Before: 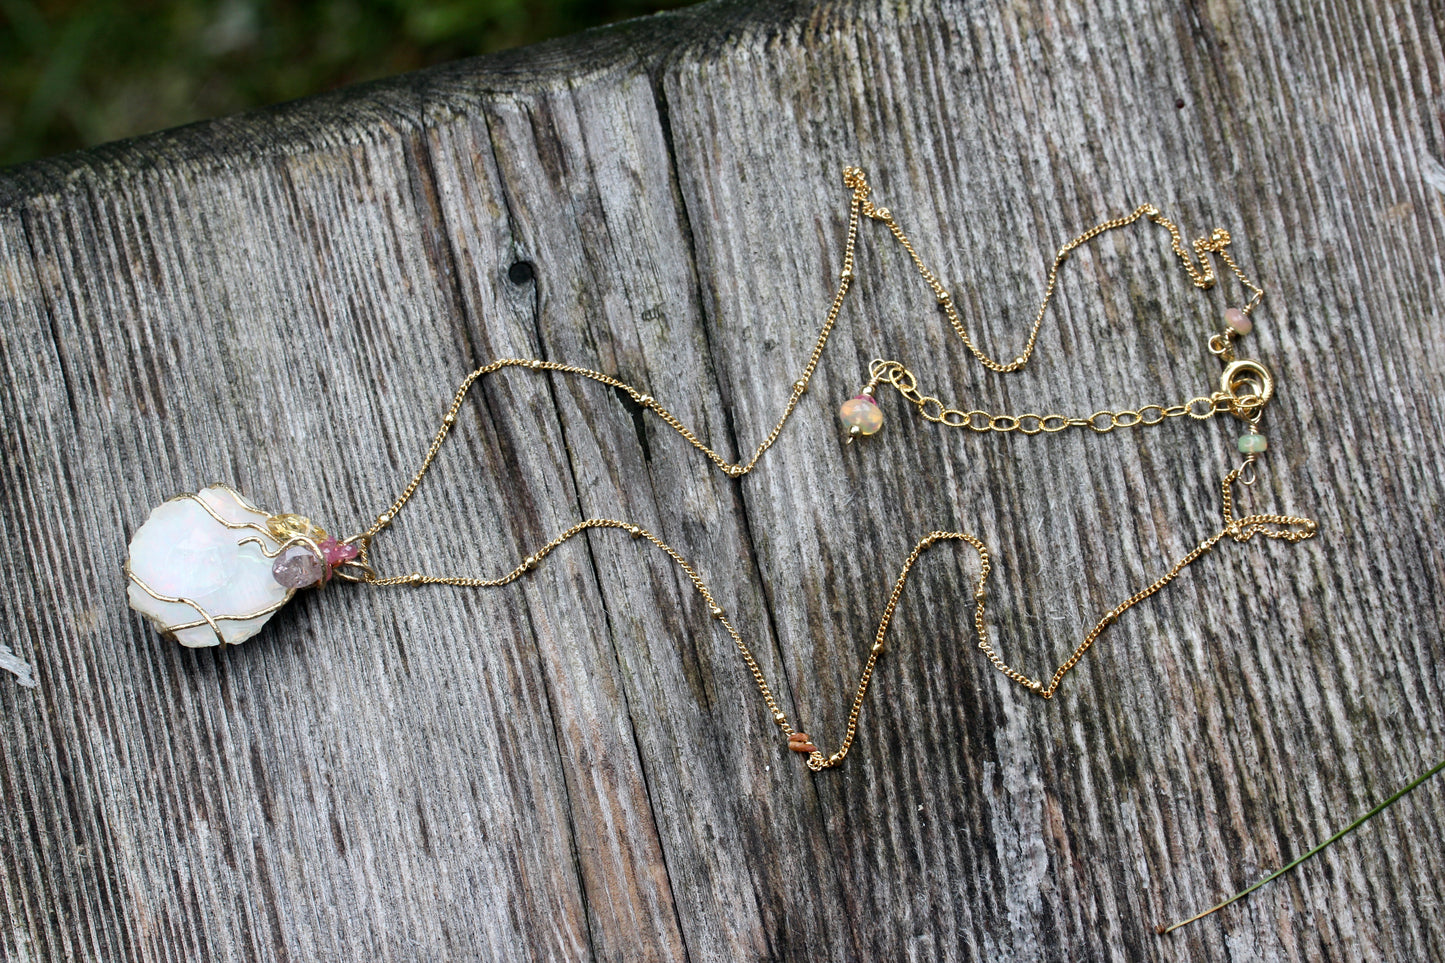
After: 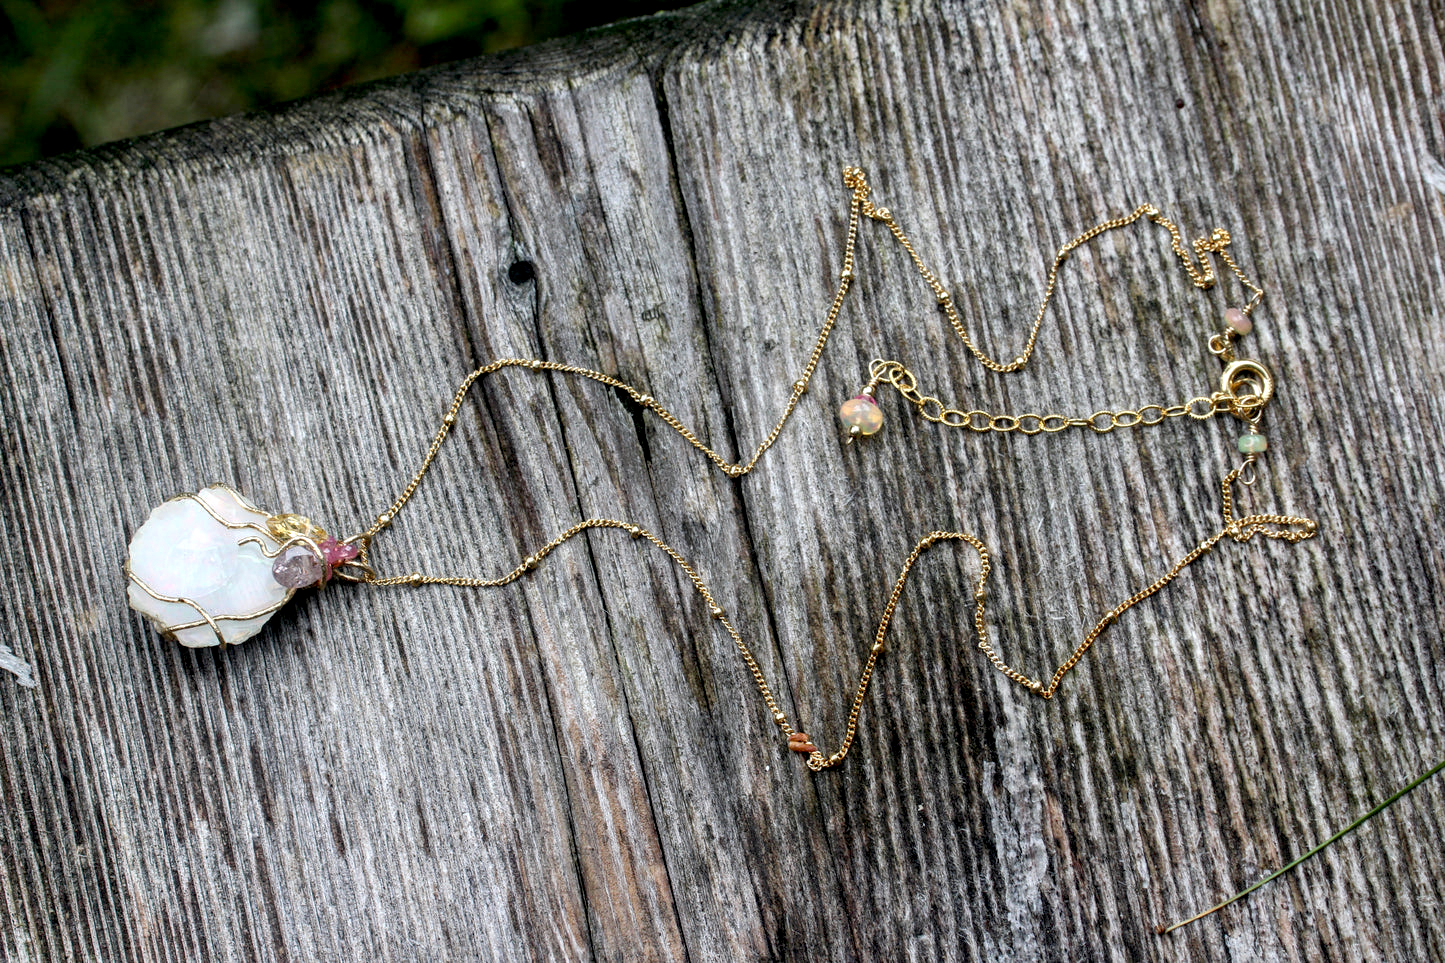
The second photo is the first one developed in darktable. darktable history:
tone equalizer: on, module defaults
exposure: black level correction 0.008, exposure 0.093 EV, compensate highlight preservation false
local contrast: on, module defaults
